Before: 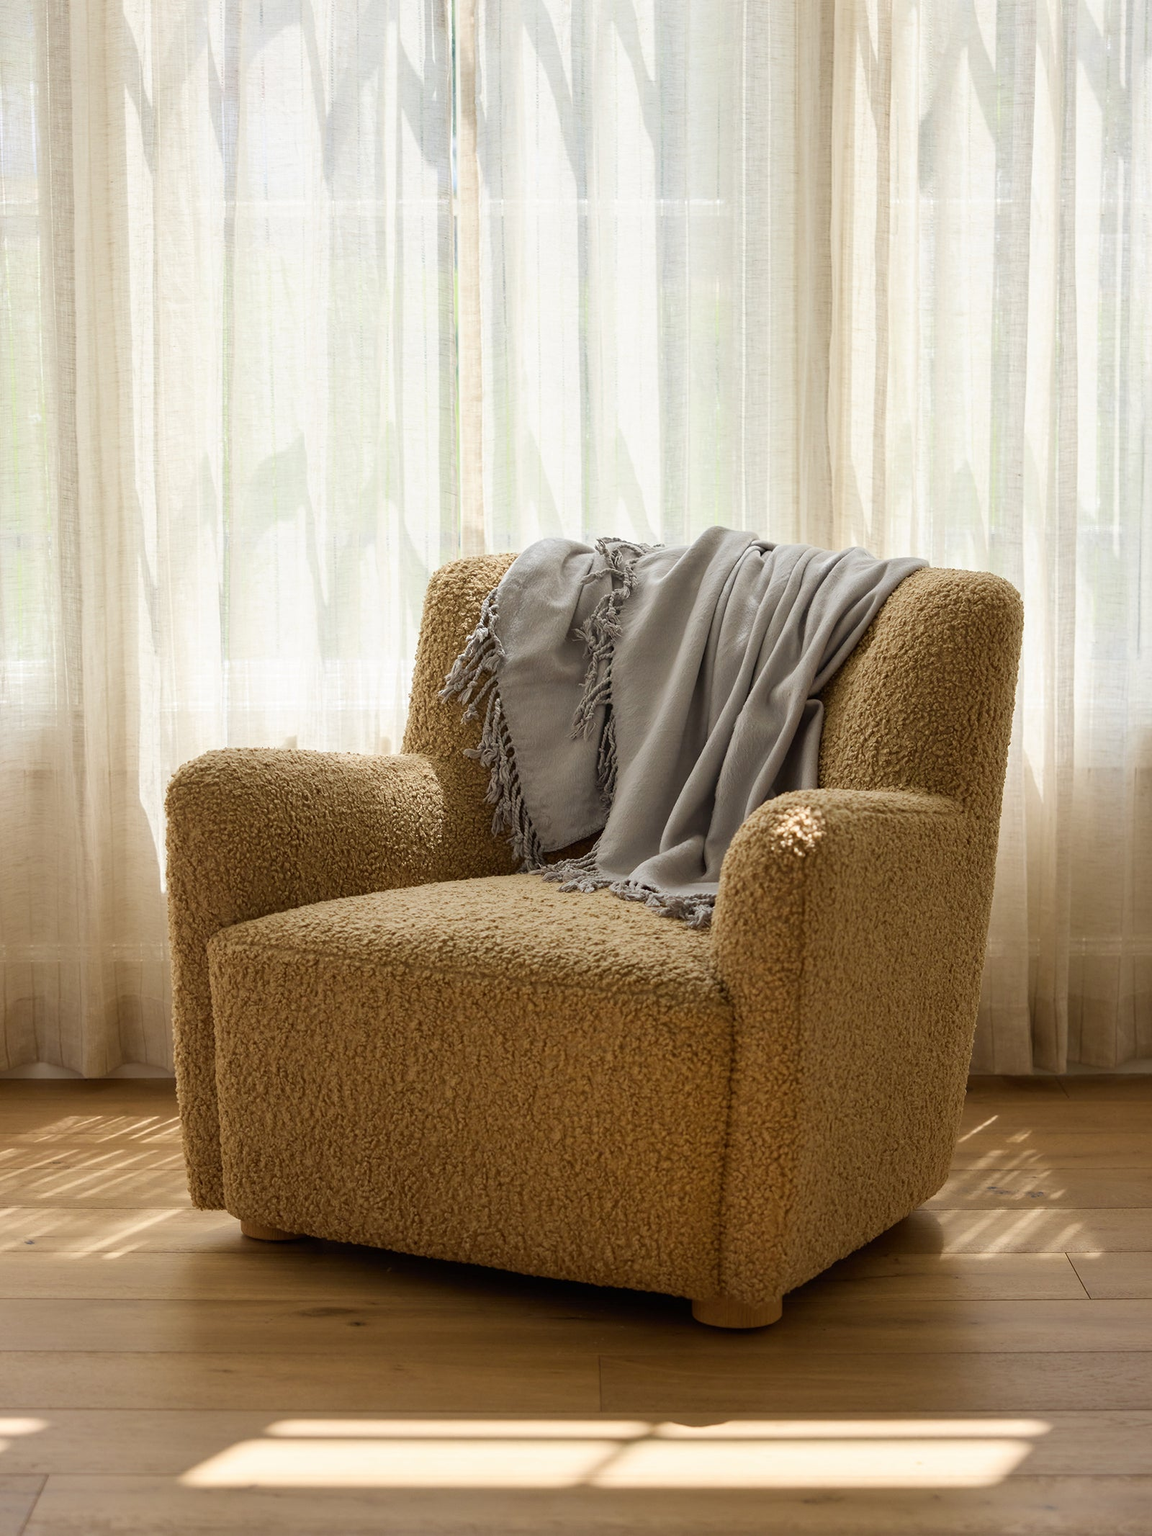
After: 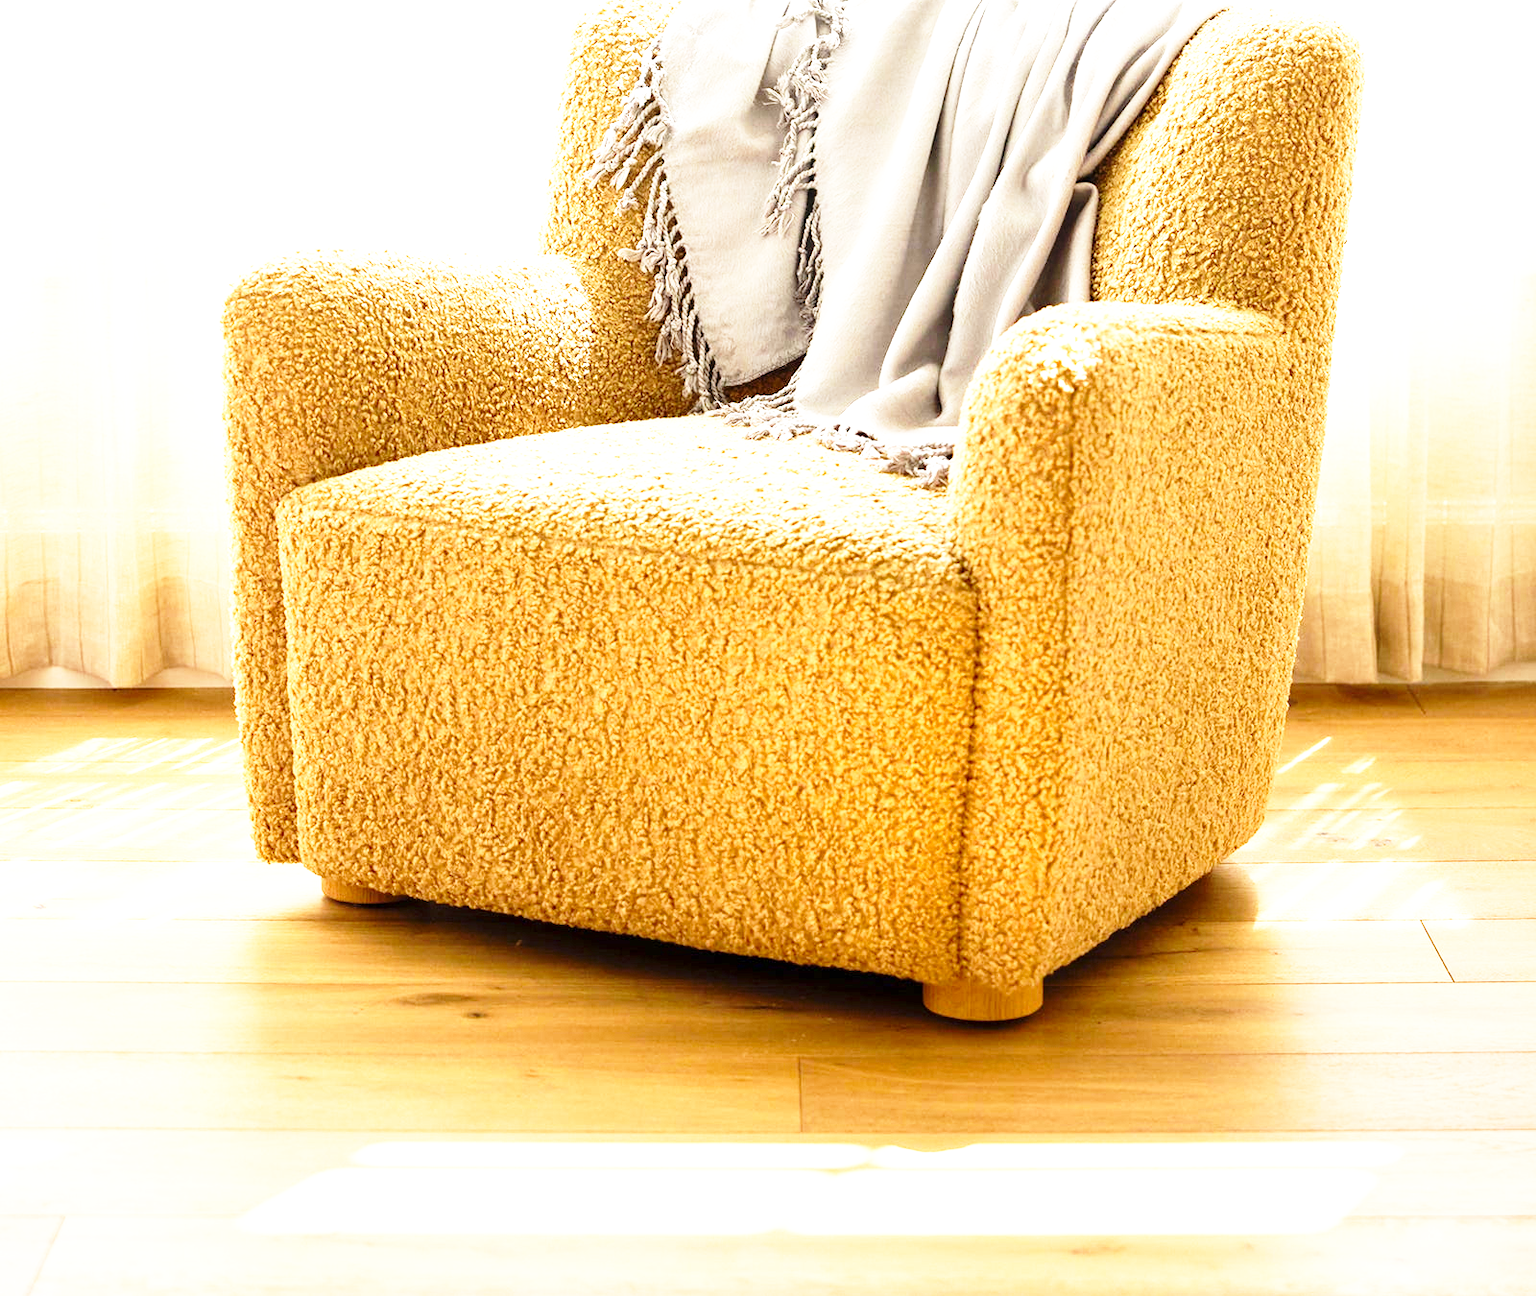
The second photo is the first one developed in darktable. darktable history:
base curve: curves: ch0 [(0, 0) (0.026, 0.03) (0.109, 0.232) (0.351, 0.748) (0.669, 0.968) (1, 1)], preserve colors none
exposure: black level correction 0.001, exposure 1.726 EV, compensate highlight preservation false
crop and rotate: top 36.706%
